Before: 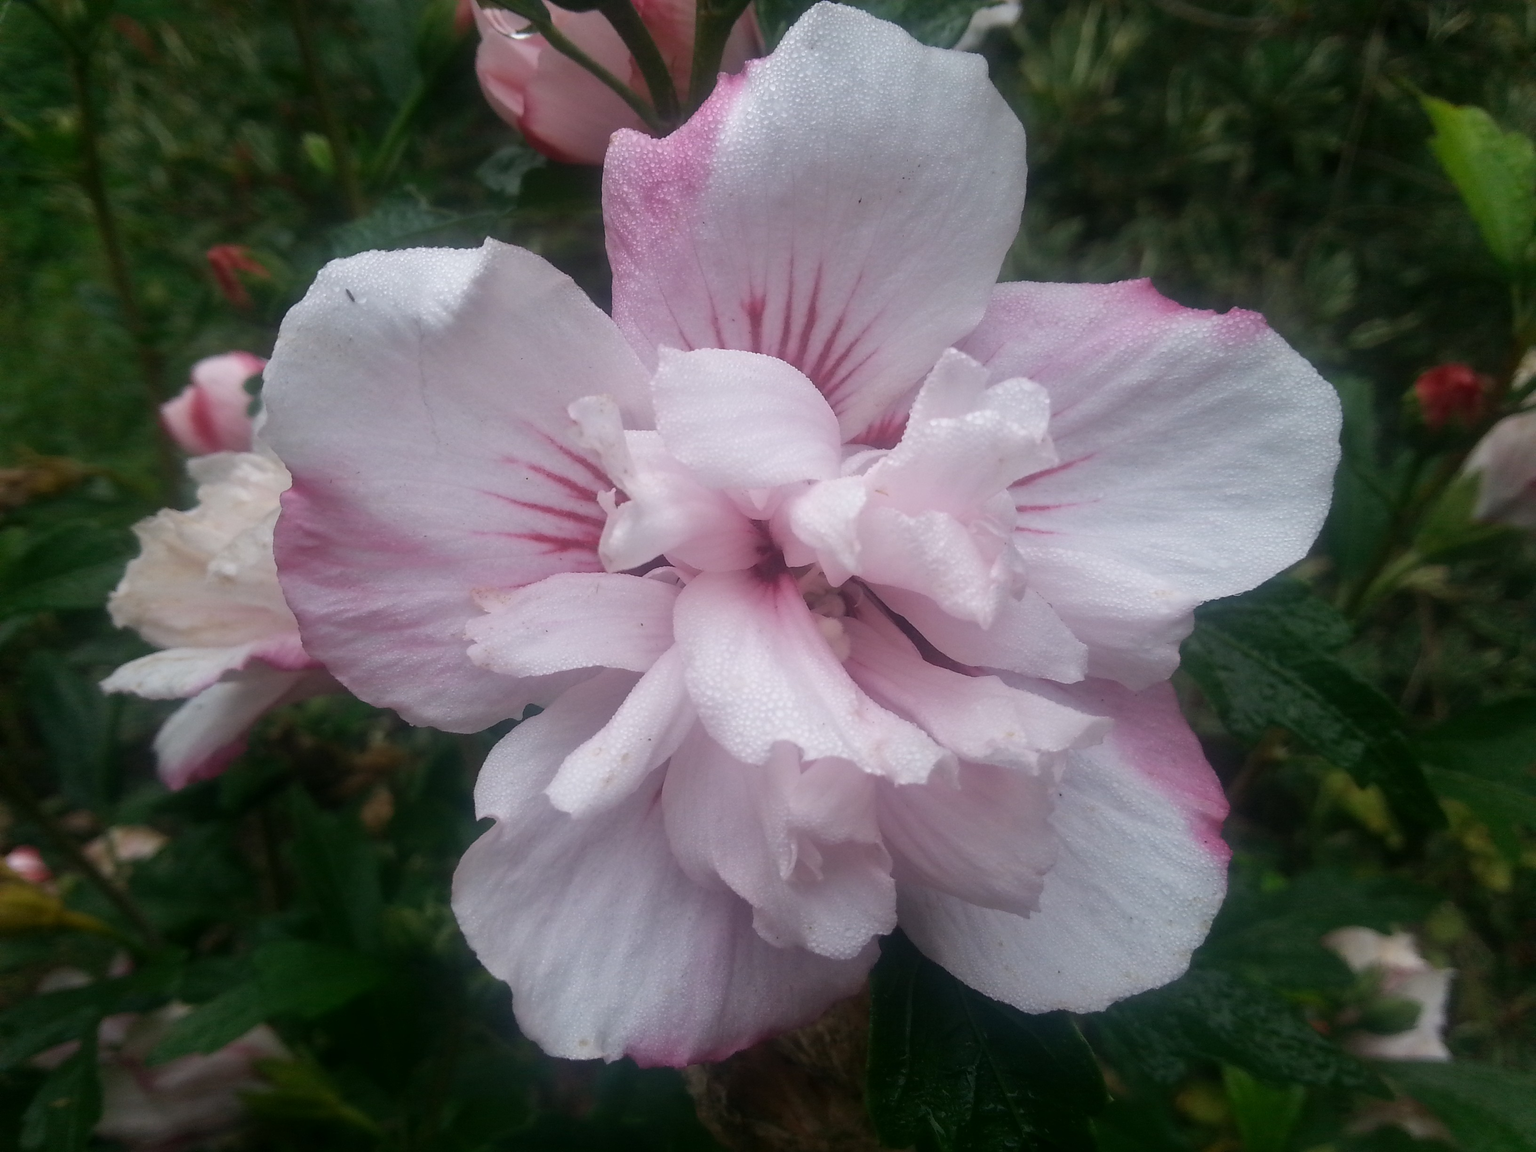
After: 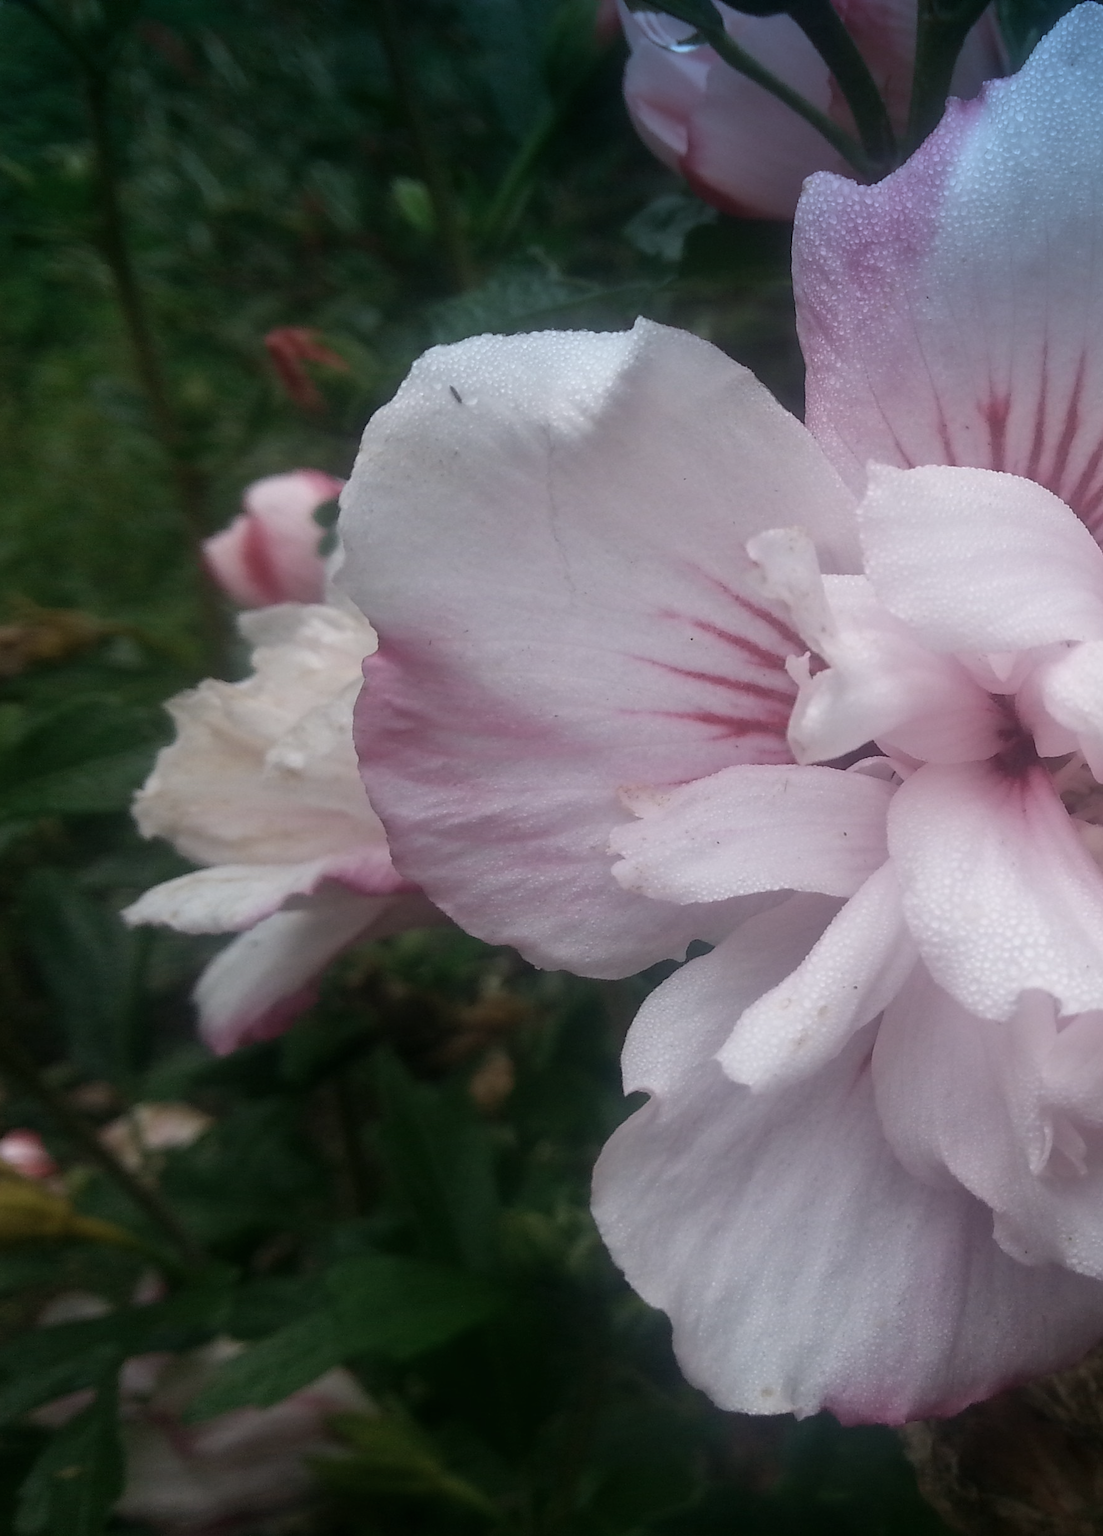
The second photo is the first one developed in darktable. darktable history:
crop: left 0.587%, right 45.588%, bottom 0.086%
color correction: saturation 0.8
graduated density: density 2.02 EV, hardness 44%, rotation 0.374°, offset 8.21, hue 208.8°, saturation 97%
